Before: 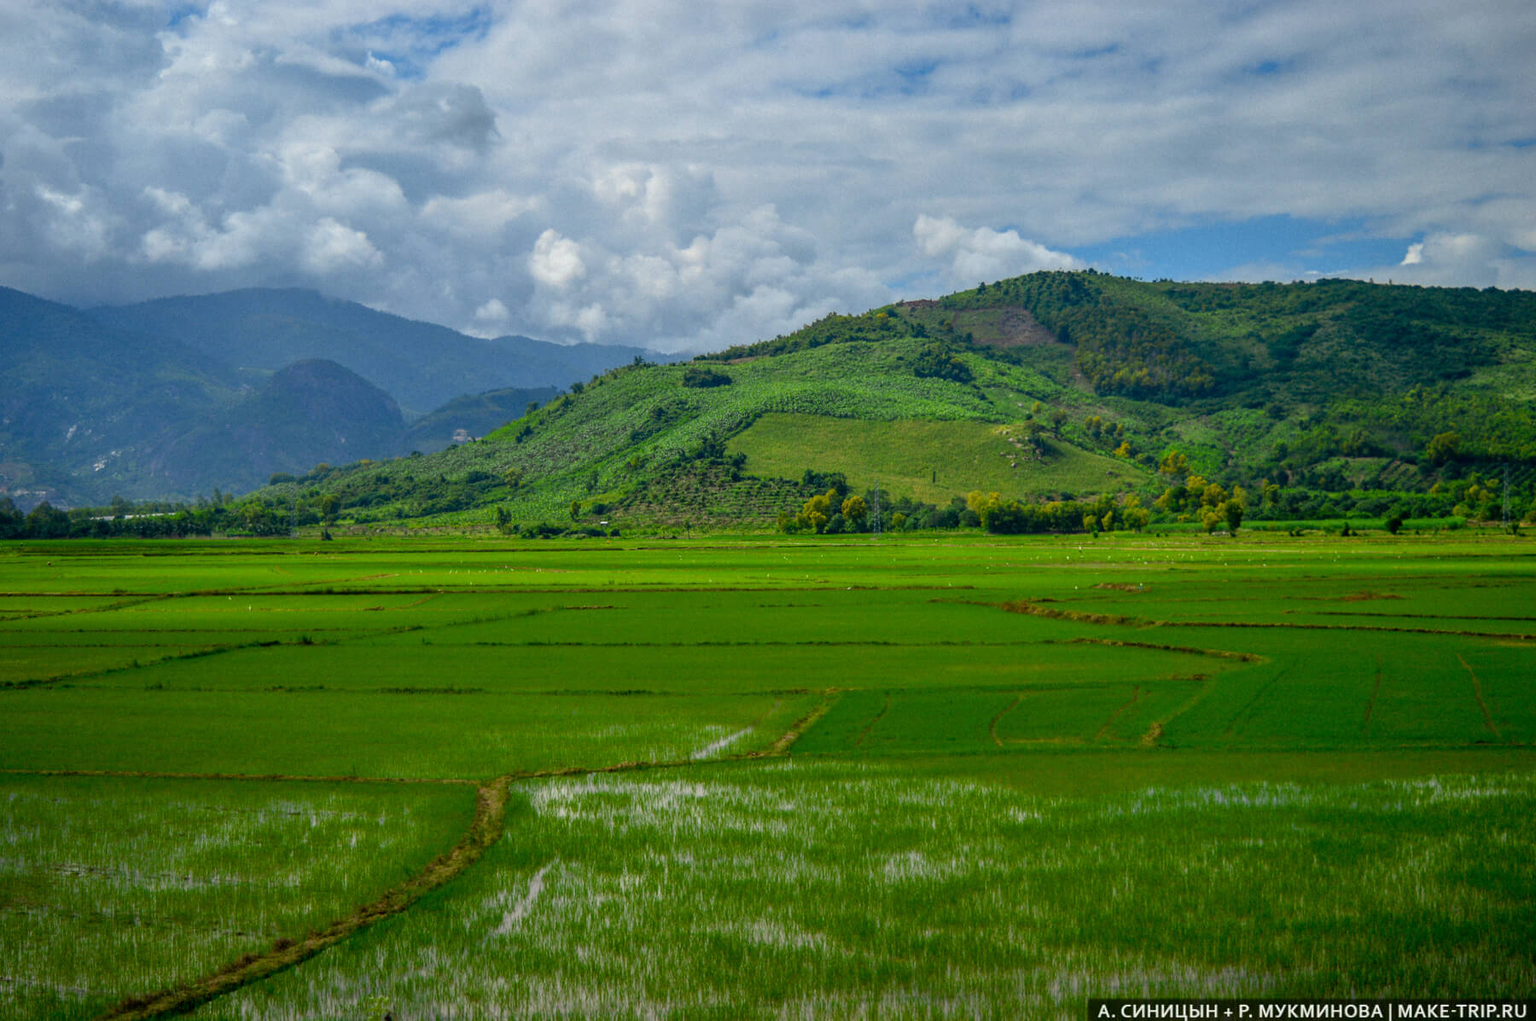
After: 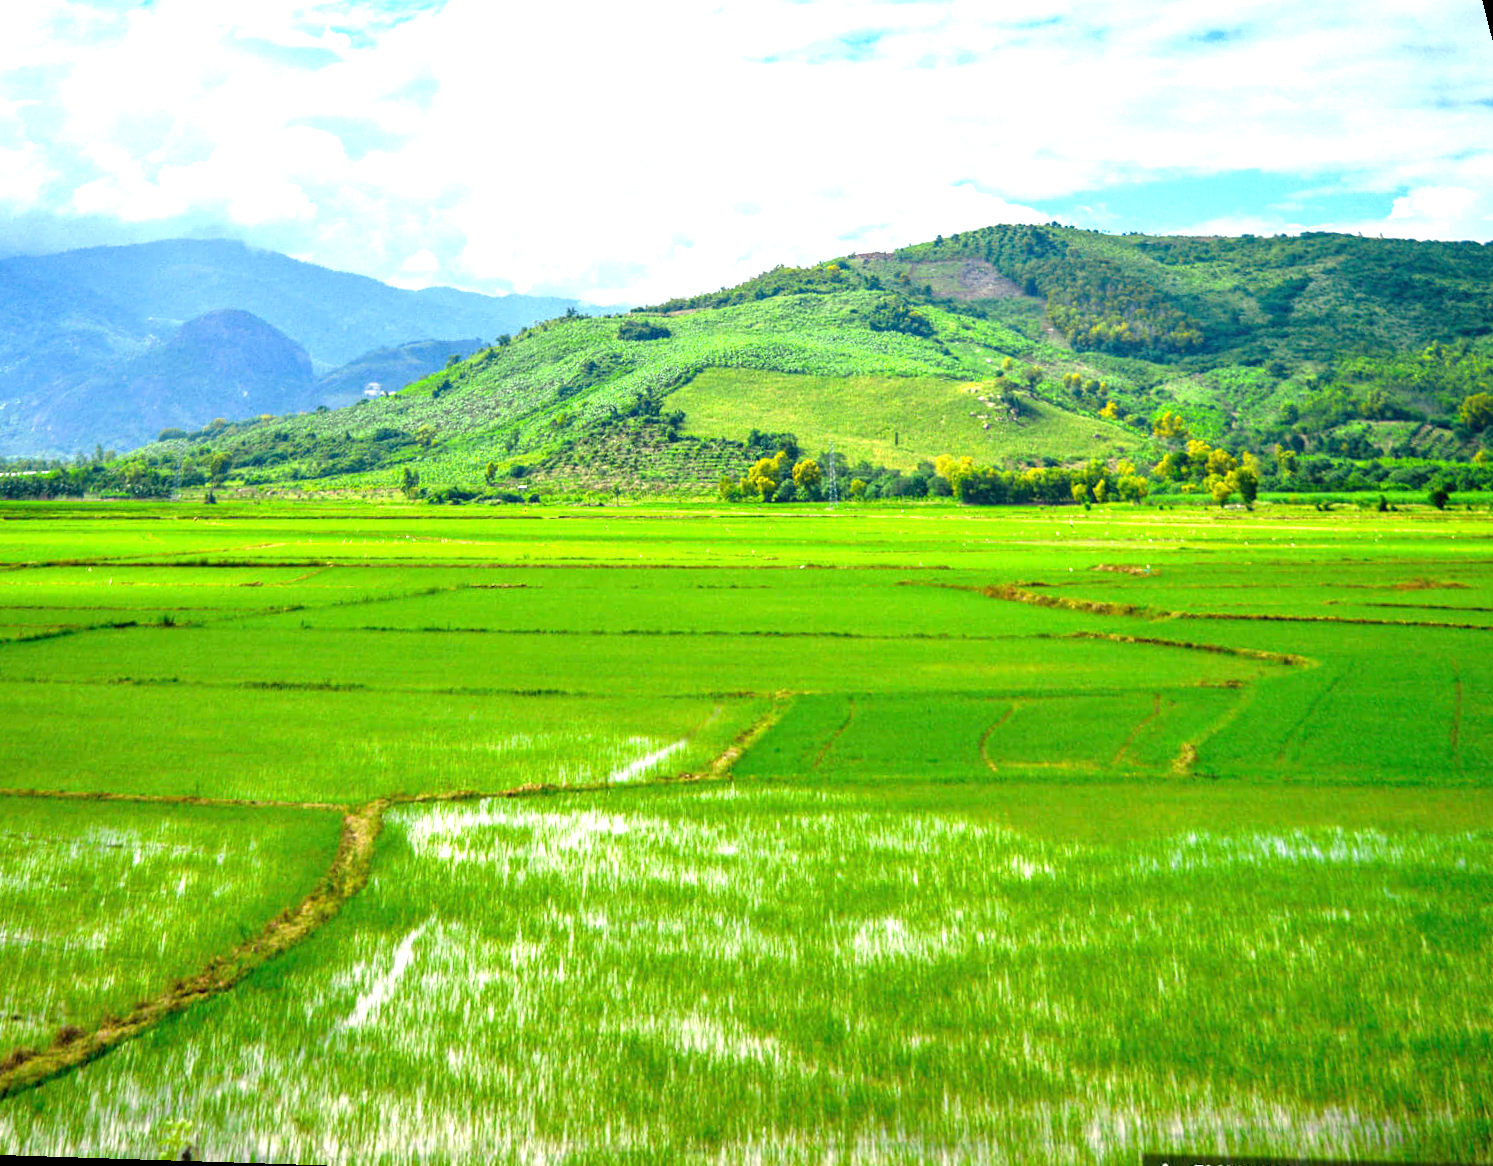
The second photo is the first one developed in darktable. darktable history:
exposure: exposure 2 EV, compensate highlight preservation false
rotate and perspective: rotation 0.72°, lens shift (vertical) -0.352, lens shift (horizontal) -0.051, crop left 0.152, crop right 0.859, crop top 0.019, crop bottom 0.964
